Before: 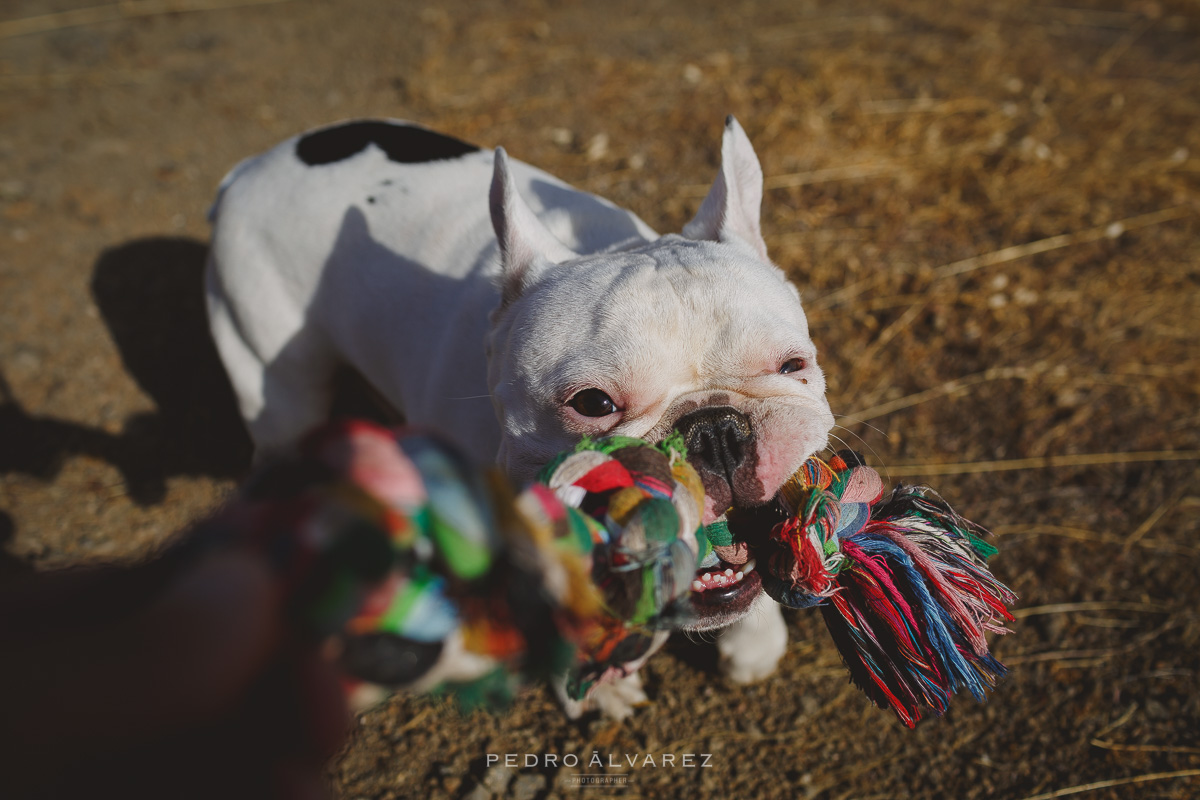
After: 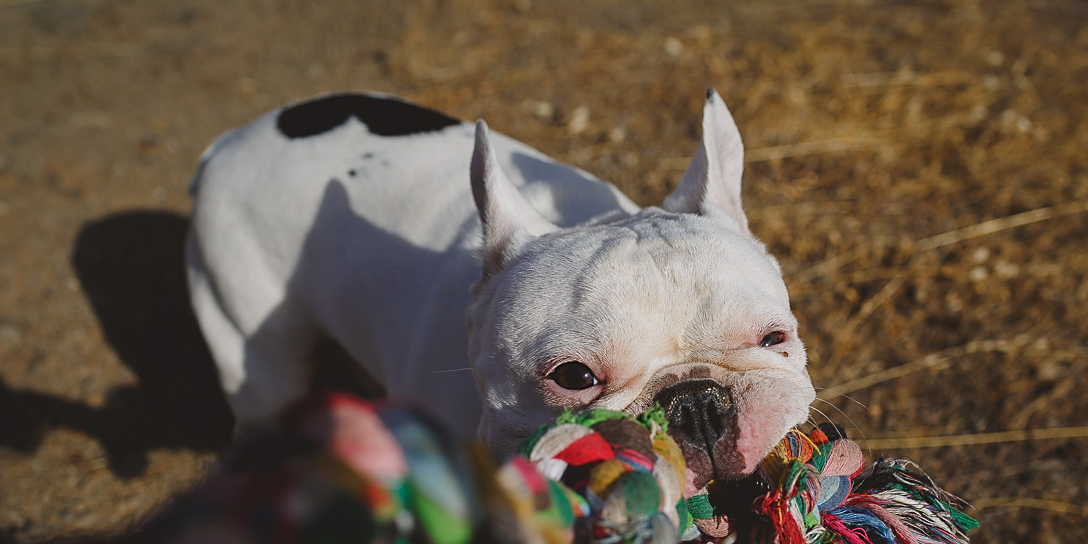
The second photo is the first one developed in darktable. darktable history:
crop: left 1.622%, top 3.422%, right 7.685%, bottom 28.497%
sharpen: radius 1.854, amount 0.407, threshold 1.468
